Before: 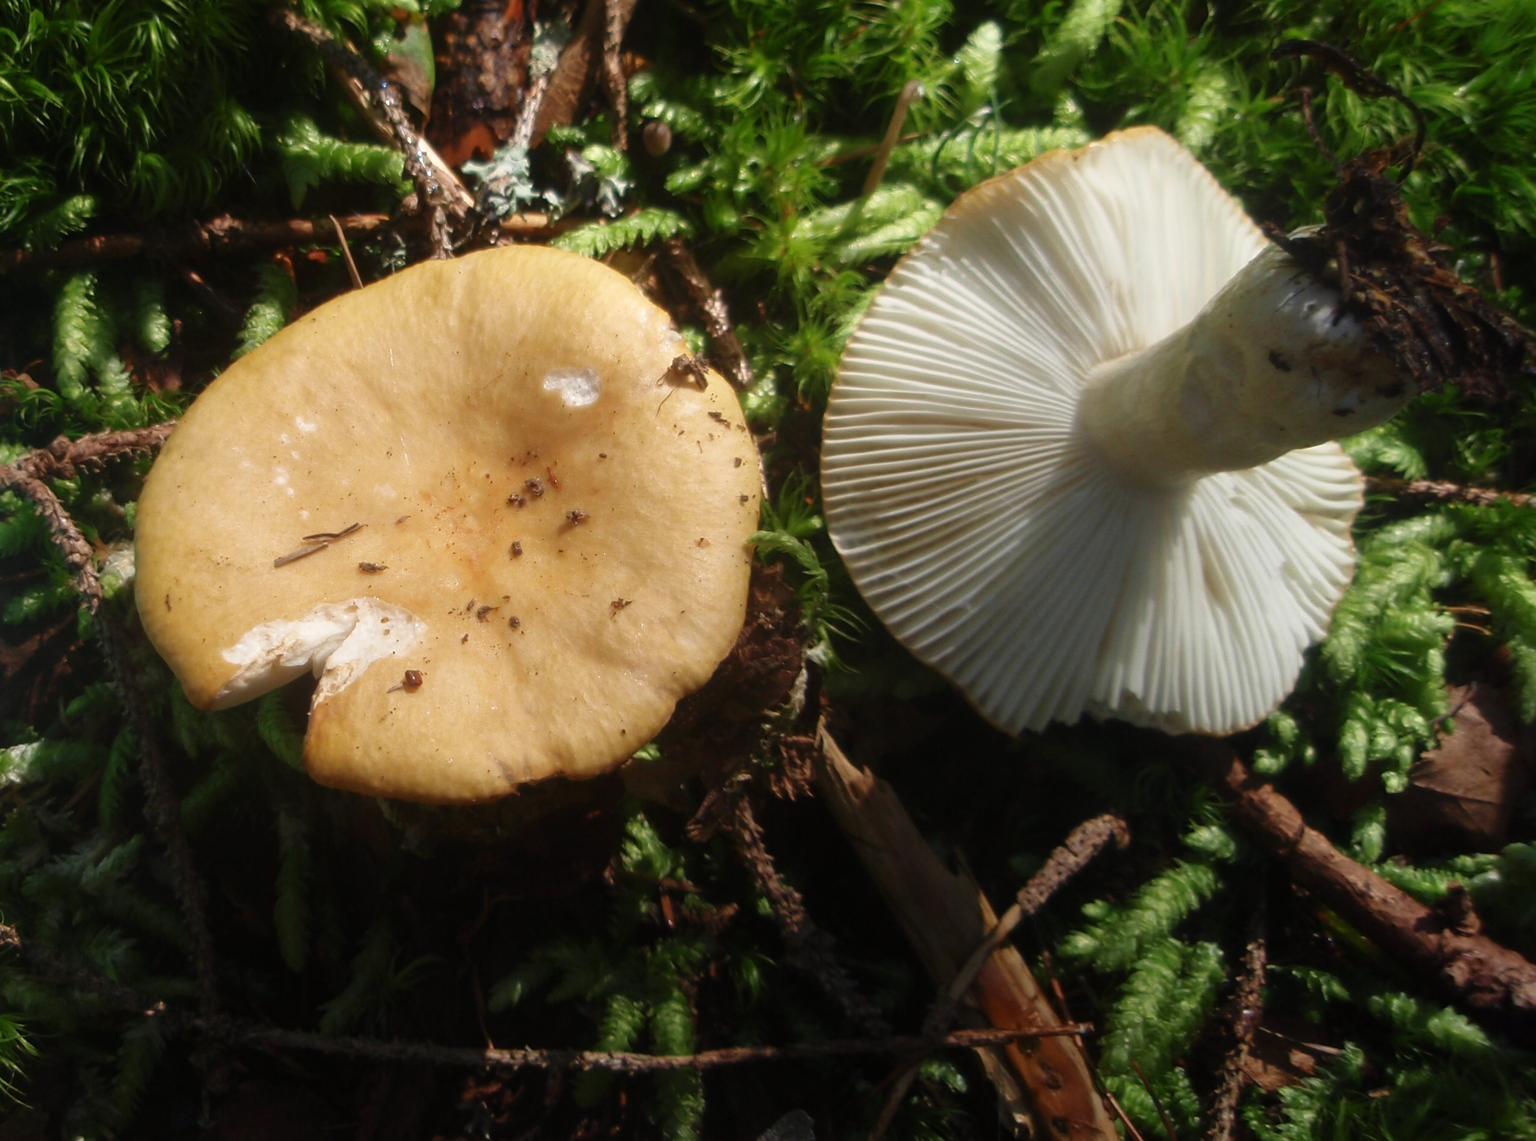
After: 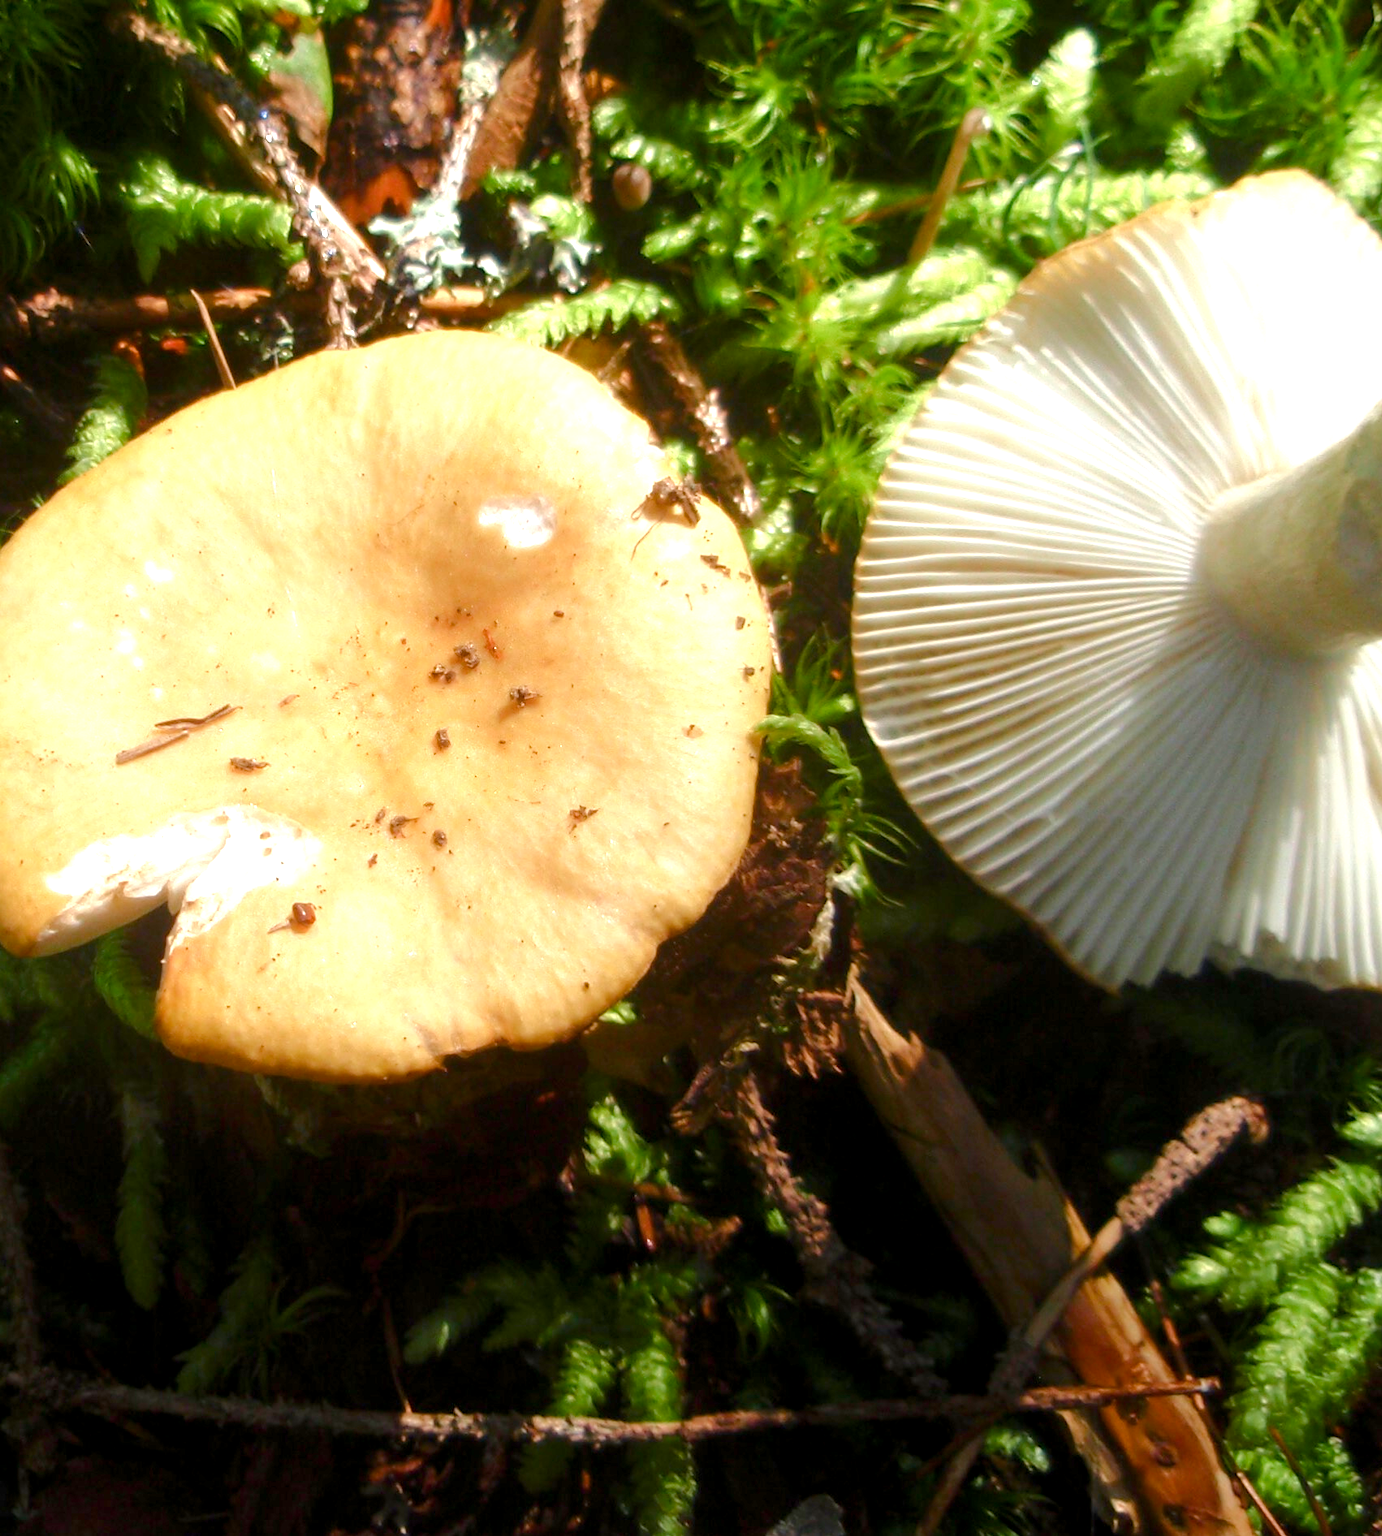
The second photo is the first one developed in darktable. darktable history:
exposure: black level correction 0, exposure 1.028 EV, compensate highlight preservation false
crop and rotate: left 12.27%, right 20.887%
color balance rgb: global offset › luminance -0.47%, perceptual saturation grading › global saturation 0.809%, perceptual saturation grading › highlights -19.689%, perceptual saturation grading › shadows 19.697%, perceptual brilliance grading › mid-tones 10.955%, perceptual brilliance grading › shadows 14.161%, global vibrance 30.404%
